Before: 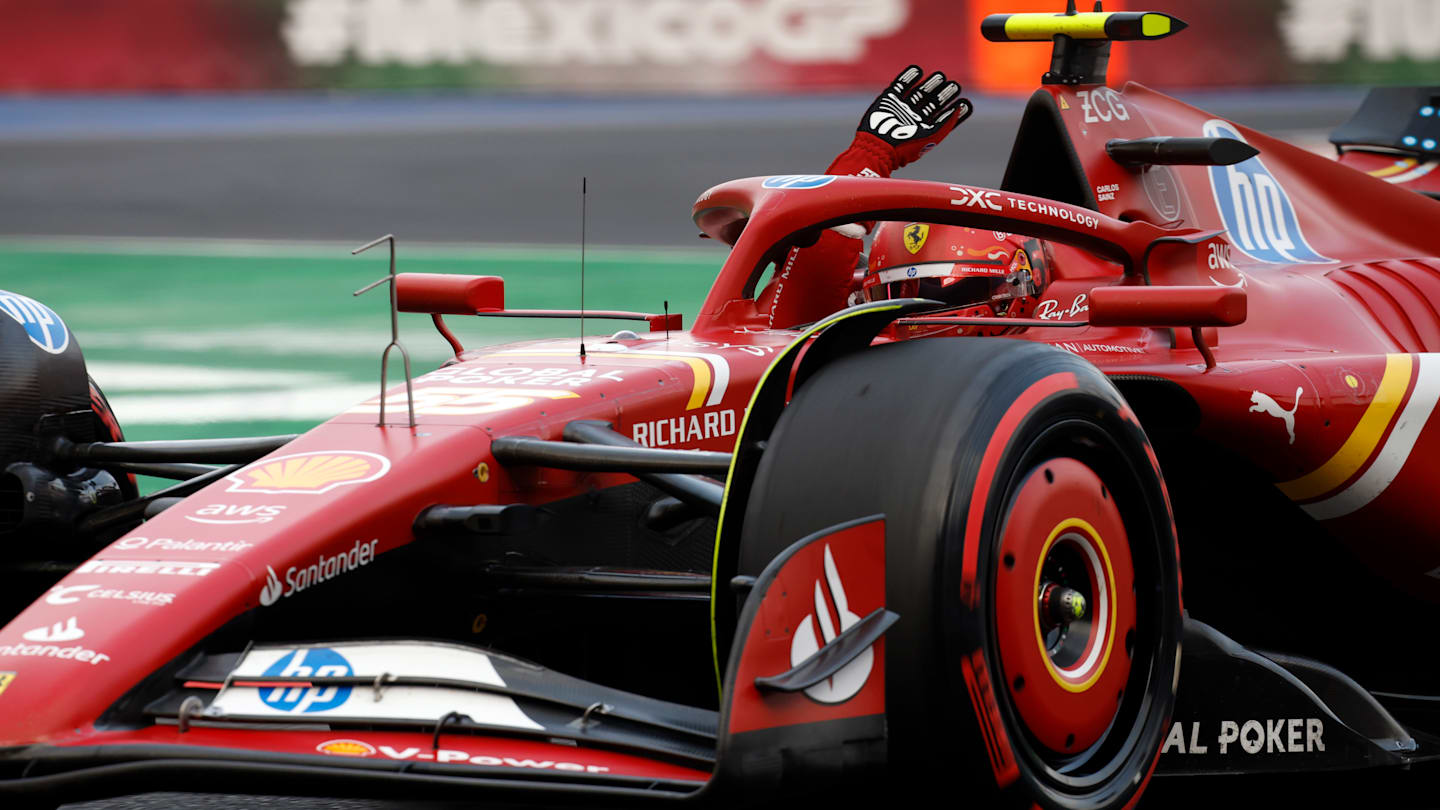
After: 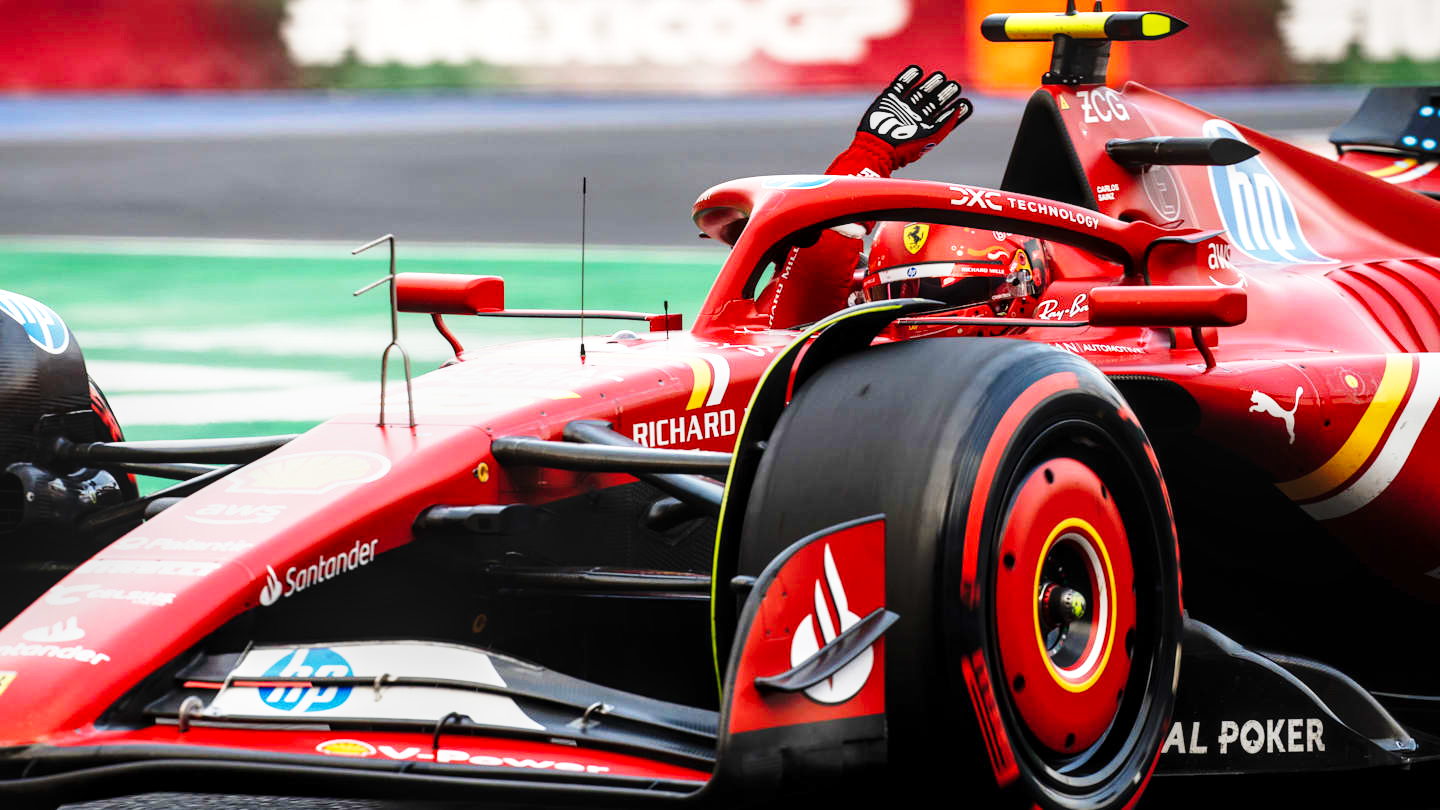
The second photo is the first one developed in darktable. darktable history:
base curve: curves: ch0 [(0, 0) (0.026, 0.03) (0.109, 0.232) (0.351, 0.748) (0.669, 0.968) (1, 1)], preserve colors none
local contrast: on, module defaults
